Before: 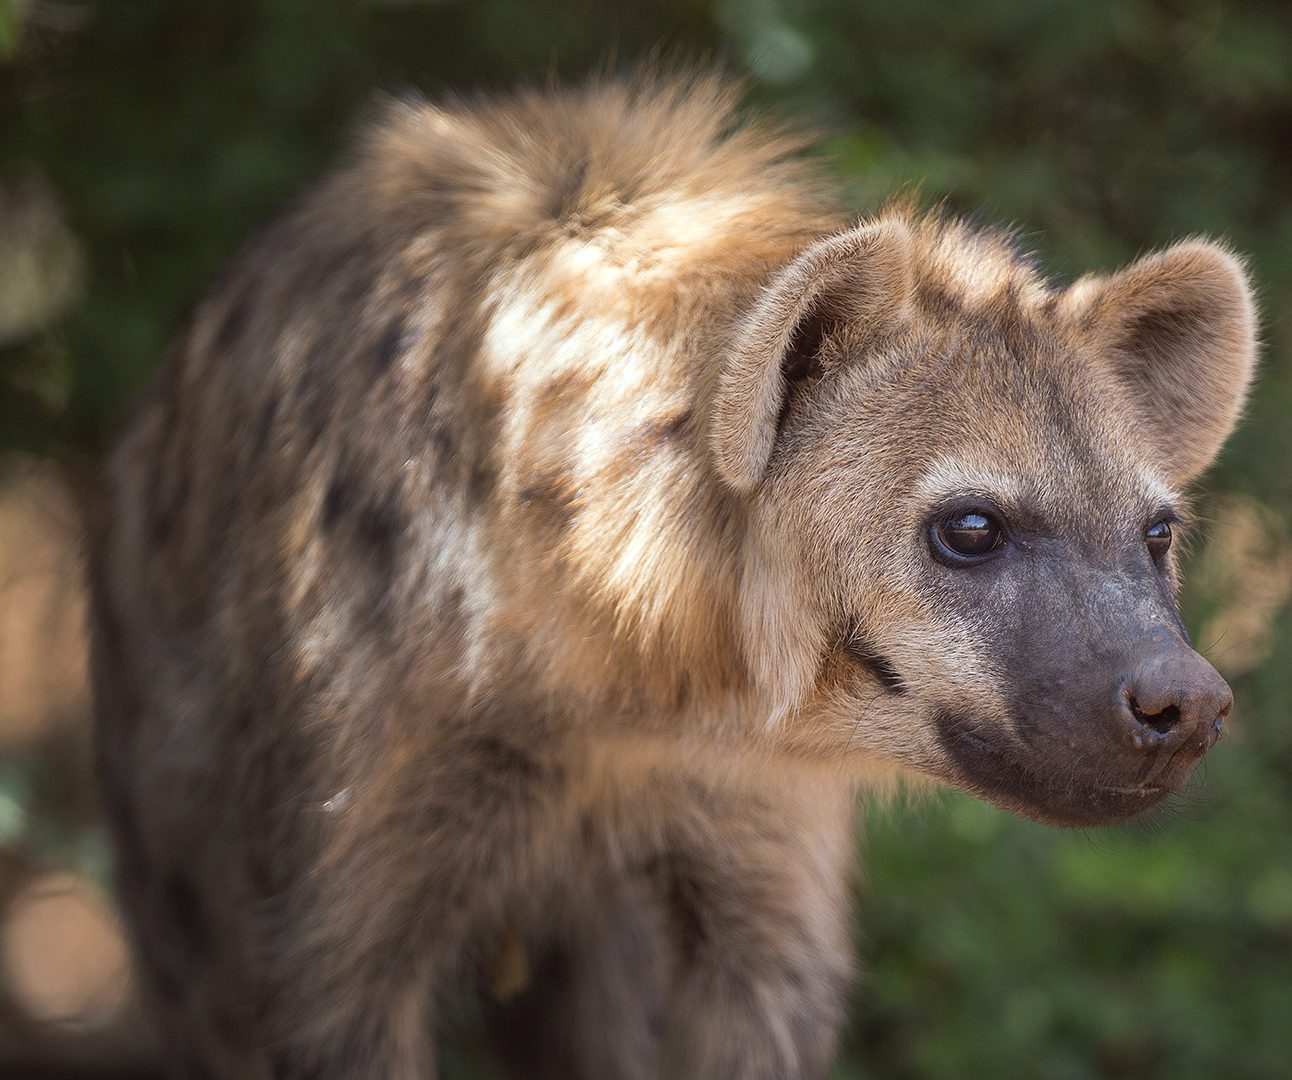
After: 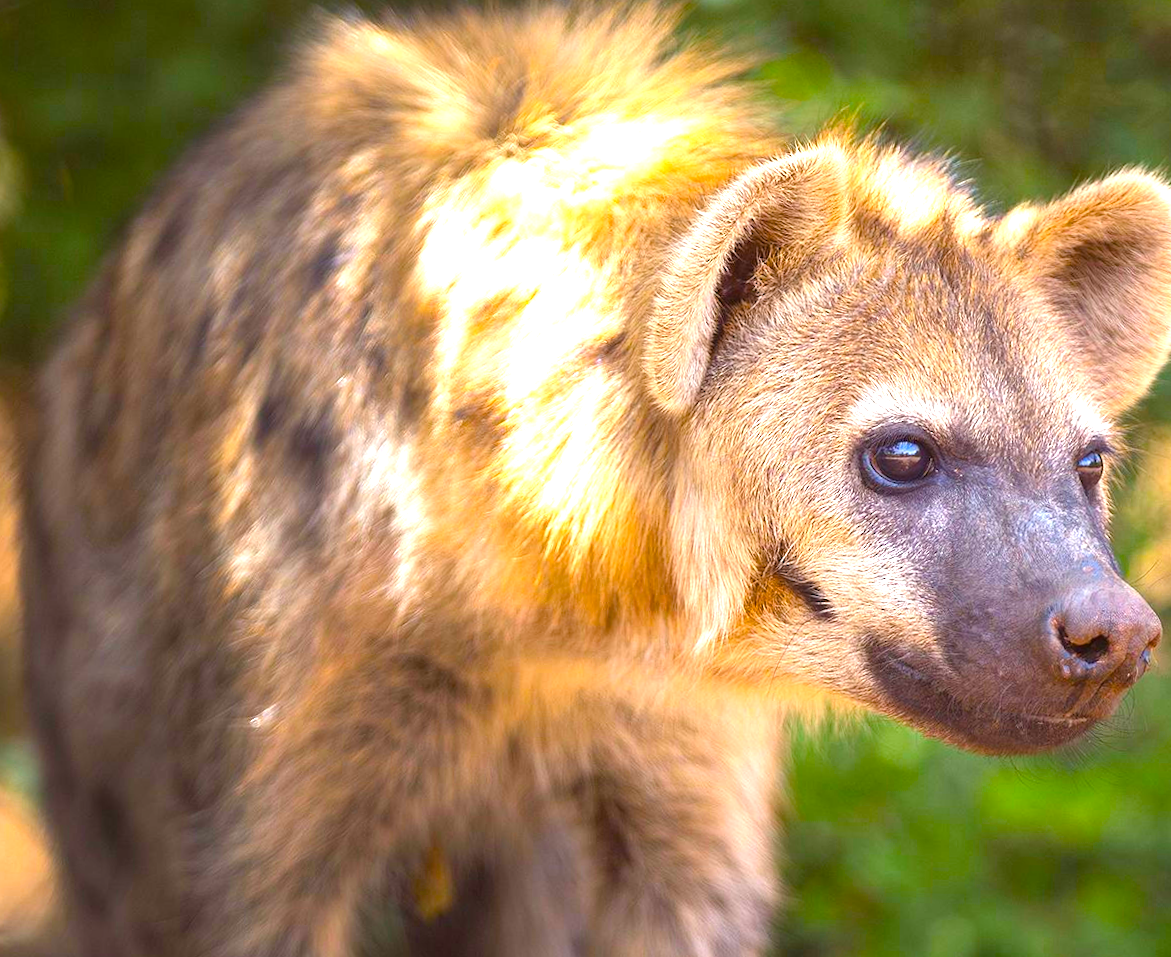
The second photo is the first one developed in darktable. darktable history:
exposure: black level correction 0, exposure 1.388 EV, compensate exposure bias true, compensate highlight preservation false
rotate and perspective: rotation -1°, crop left 0.011, crop right 0.989, crop top 0.025, crop bottom 0.975
color balance rgb: linear chroma grading › global chroma 23.15%, perceptual saturation grading › global saturation 28.7%, perceptual saturation grading › mid-tones 12.04%, perceptual saturation grading › shadows 10.19%, global vibrance 22.22%
crop and rotate: angle -1.96°, left 3.097%, top 4.154%, right 1.586%, bottom 0.529%
